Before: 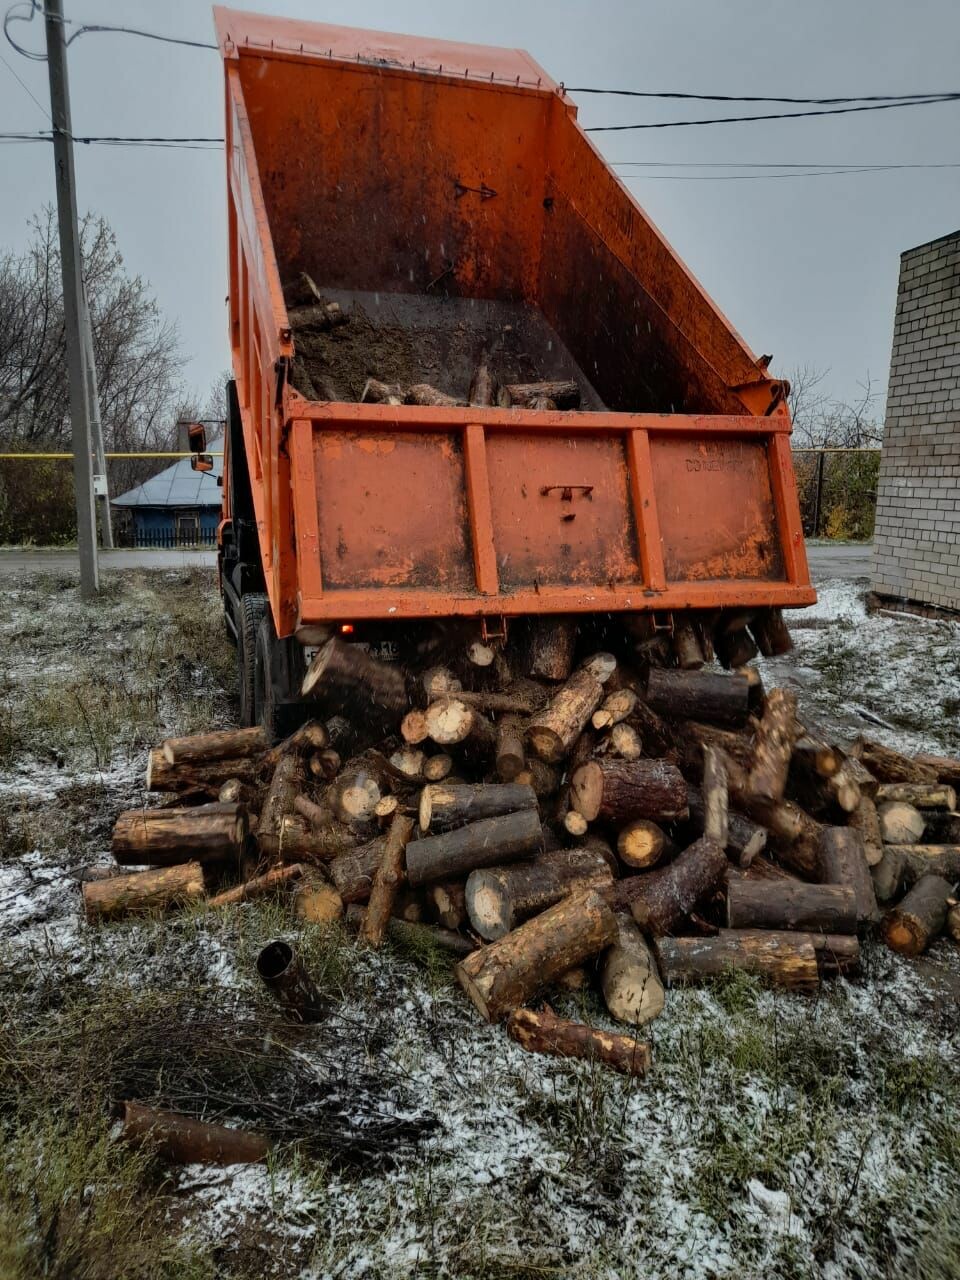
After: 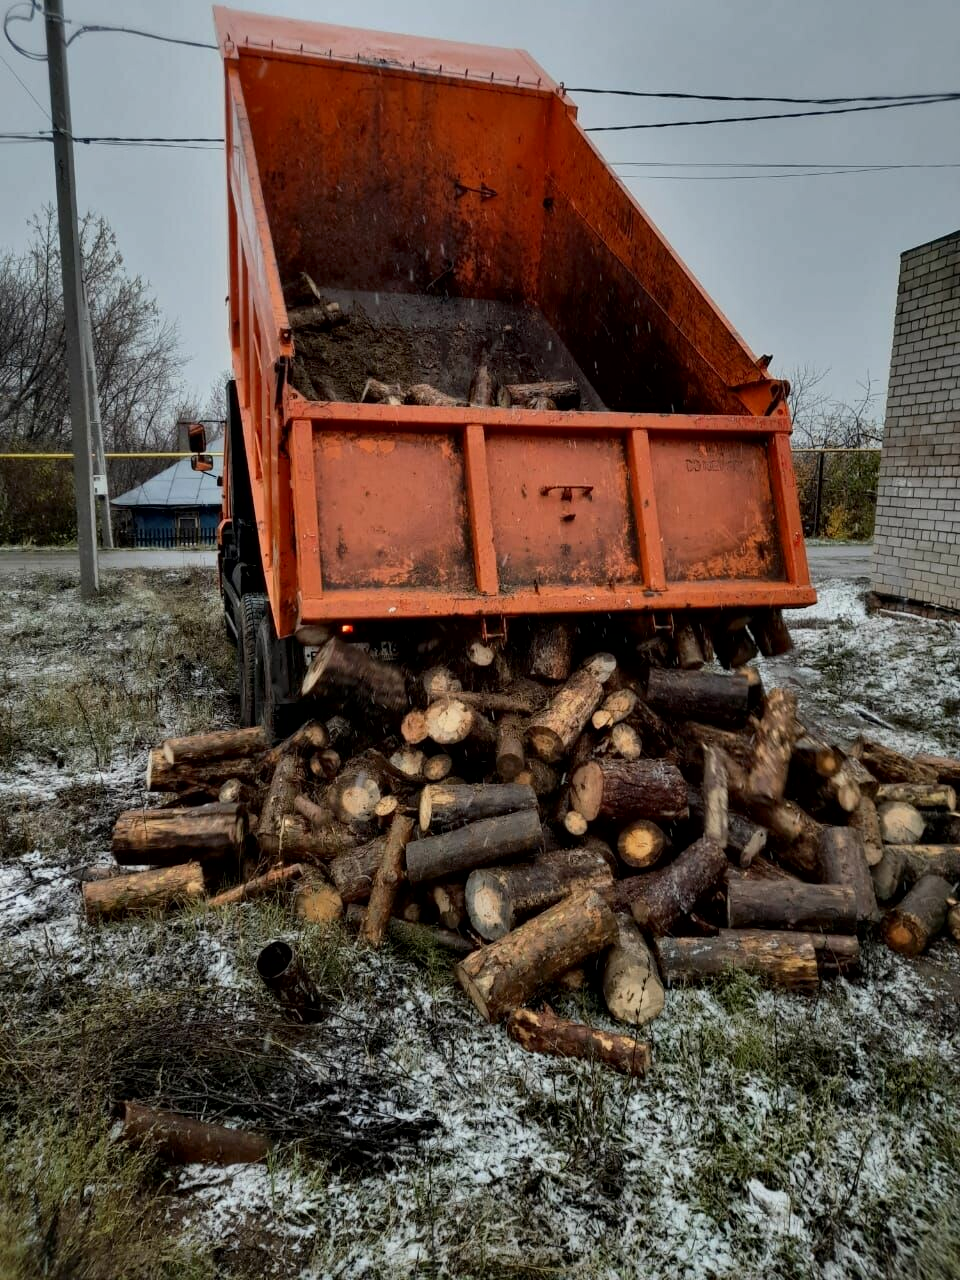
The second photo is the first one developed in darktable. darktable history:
local contrast: mode bilateral grid, contrast 20, coarseness 99, detail 150%, midtone range 0.2
contrast brightness saturation: contrast -0.022, brightness -0.015, saturation 0.033
